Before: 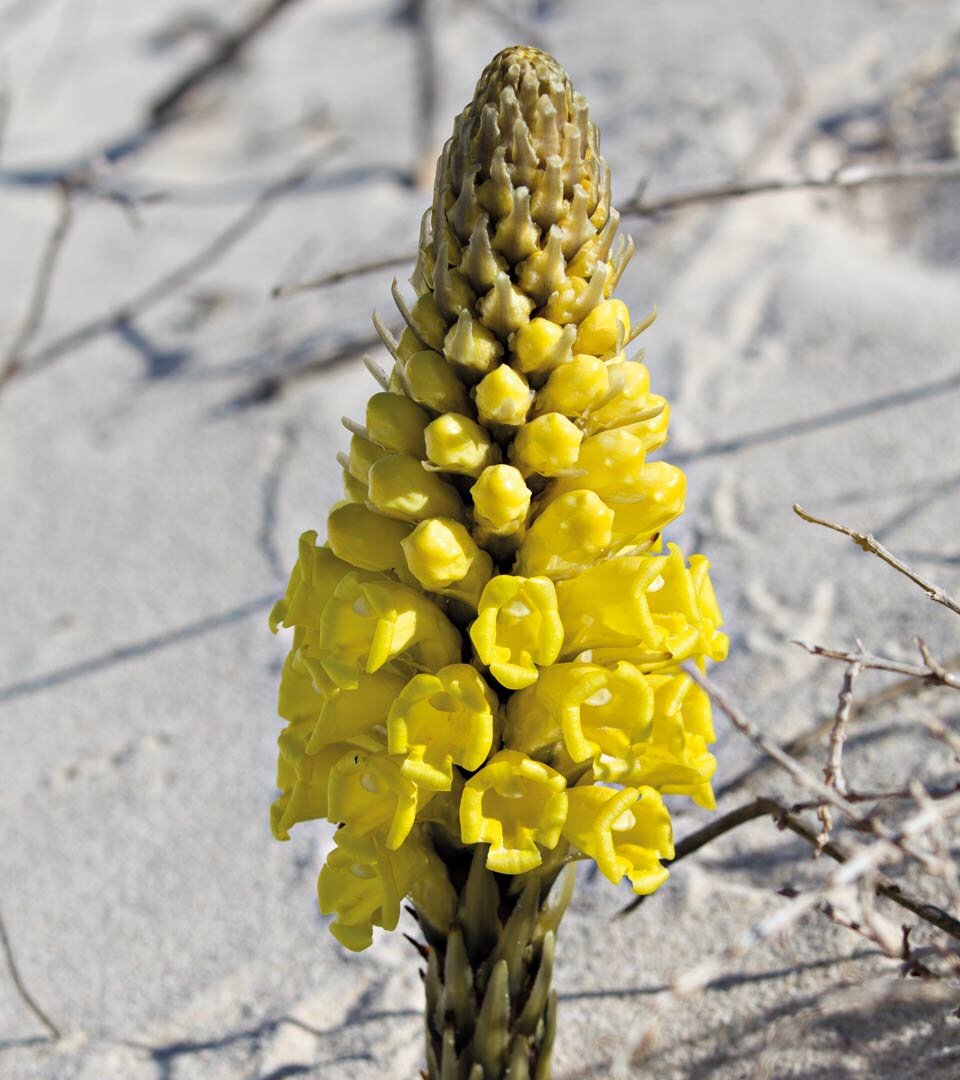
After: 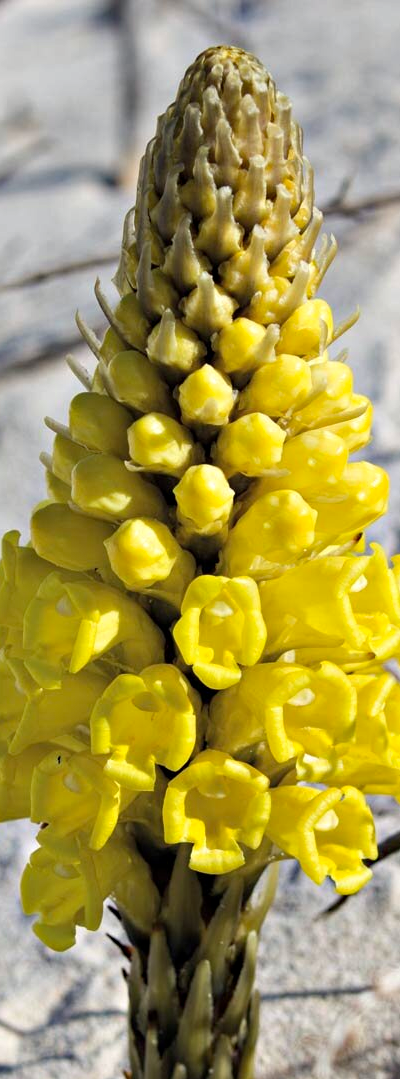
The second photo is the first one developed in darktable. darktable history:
crop: left 30.992%, right 27.309%
haze removal: adaptive false
exposure: exposure 0.078 EV, compensate highlight preservation false
